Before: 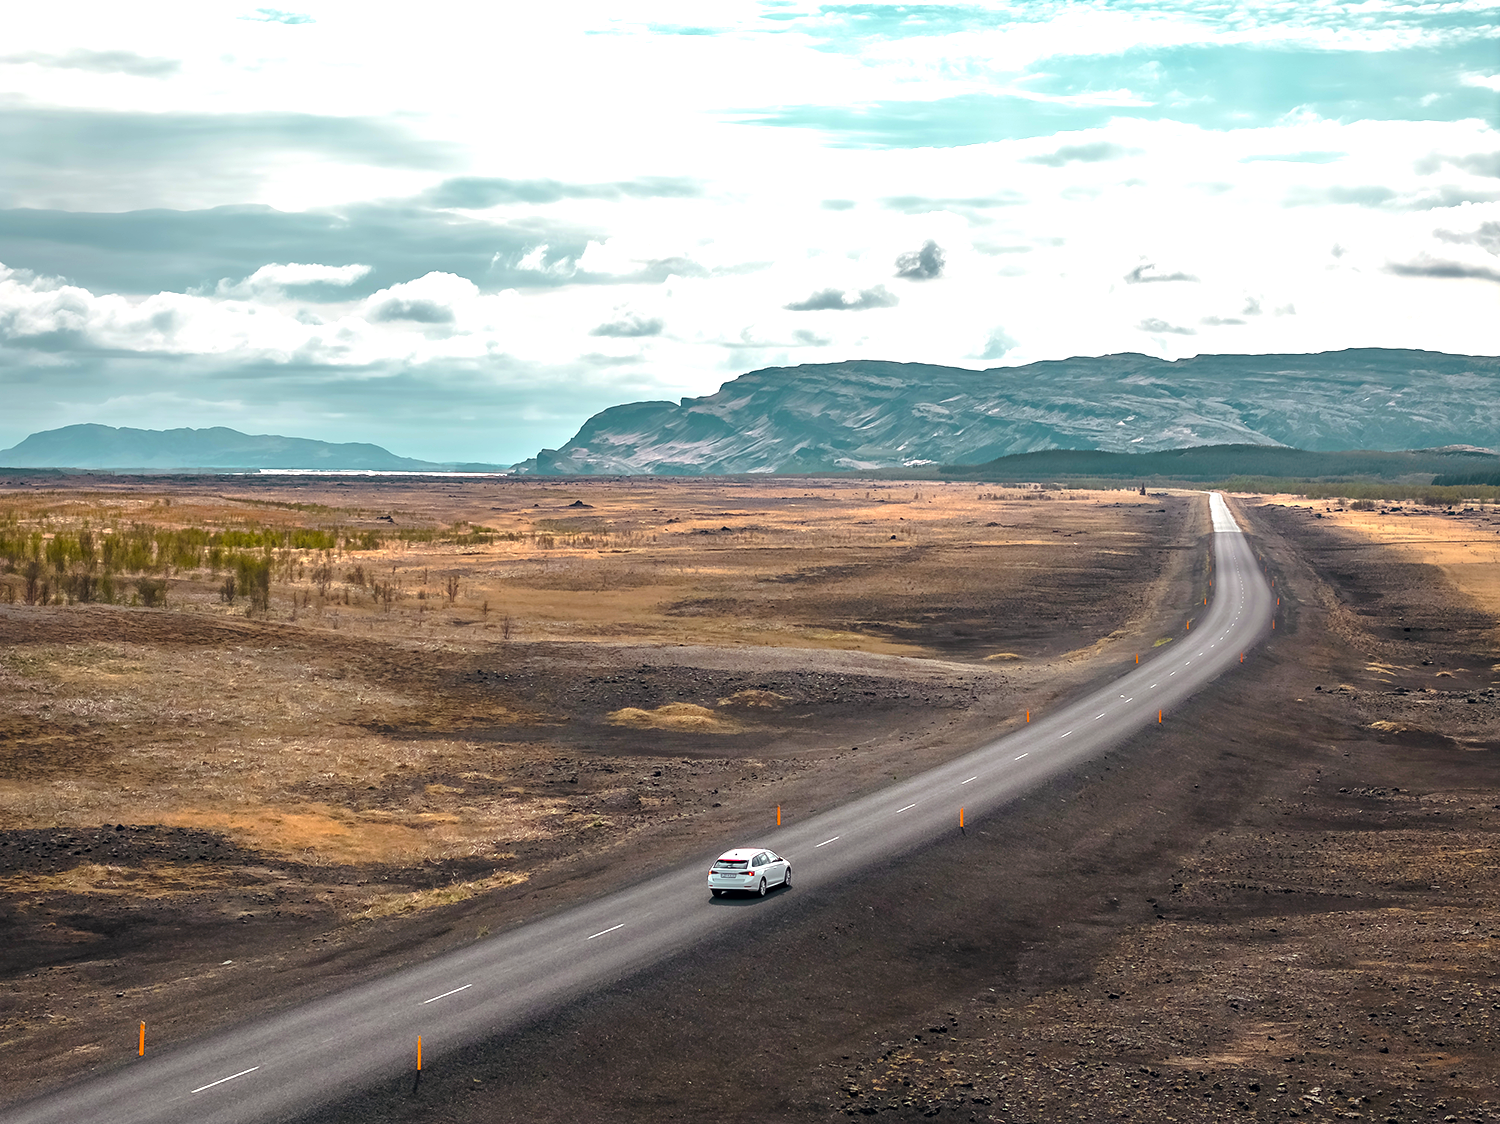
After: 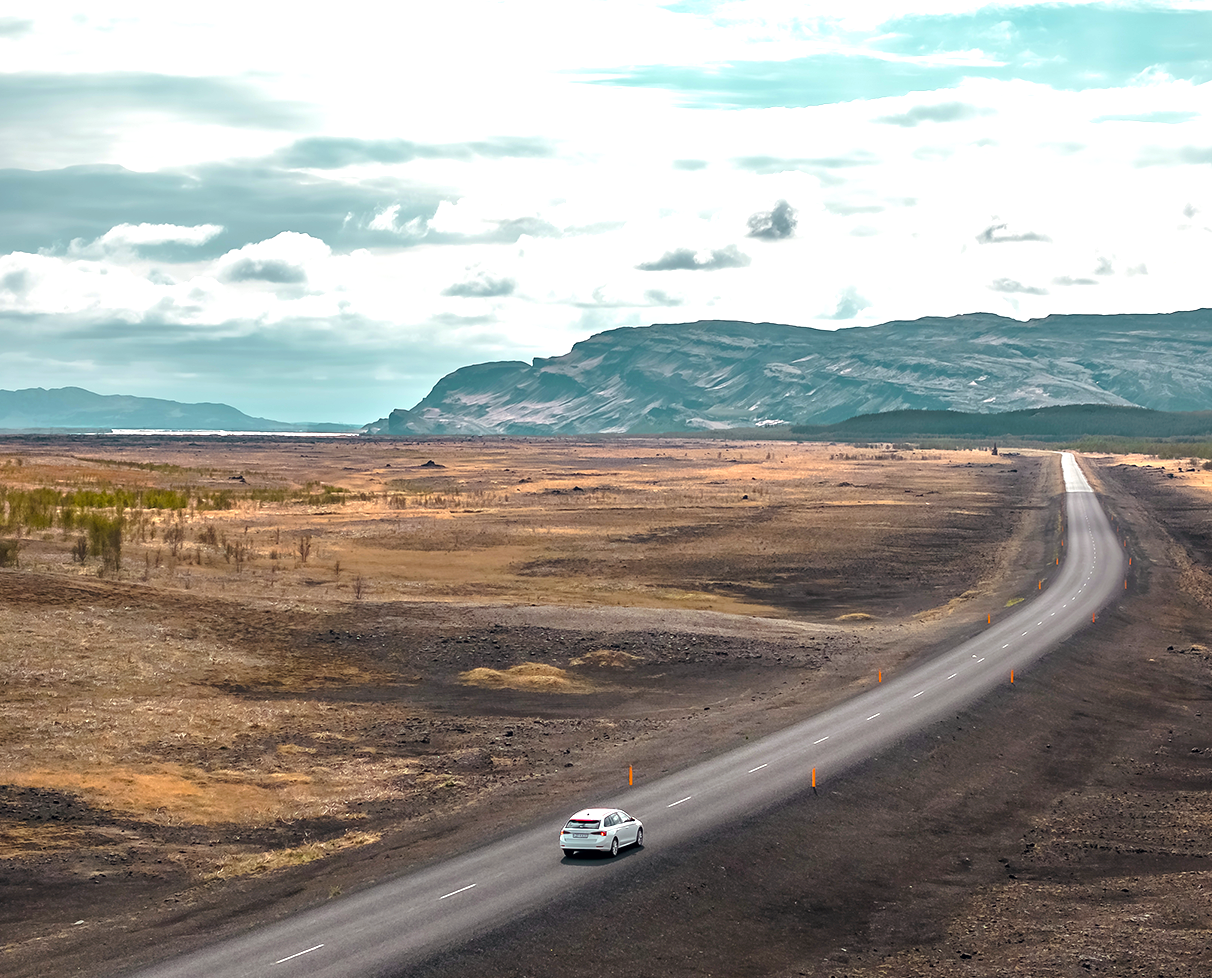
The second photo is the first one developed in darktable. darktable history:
crop: left 9.923%, top 3.598%, right 9.268%, bottom 9.325%
